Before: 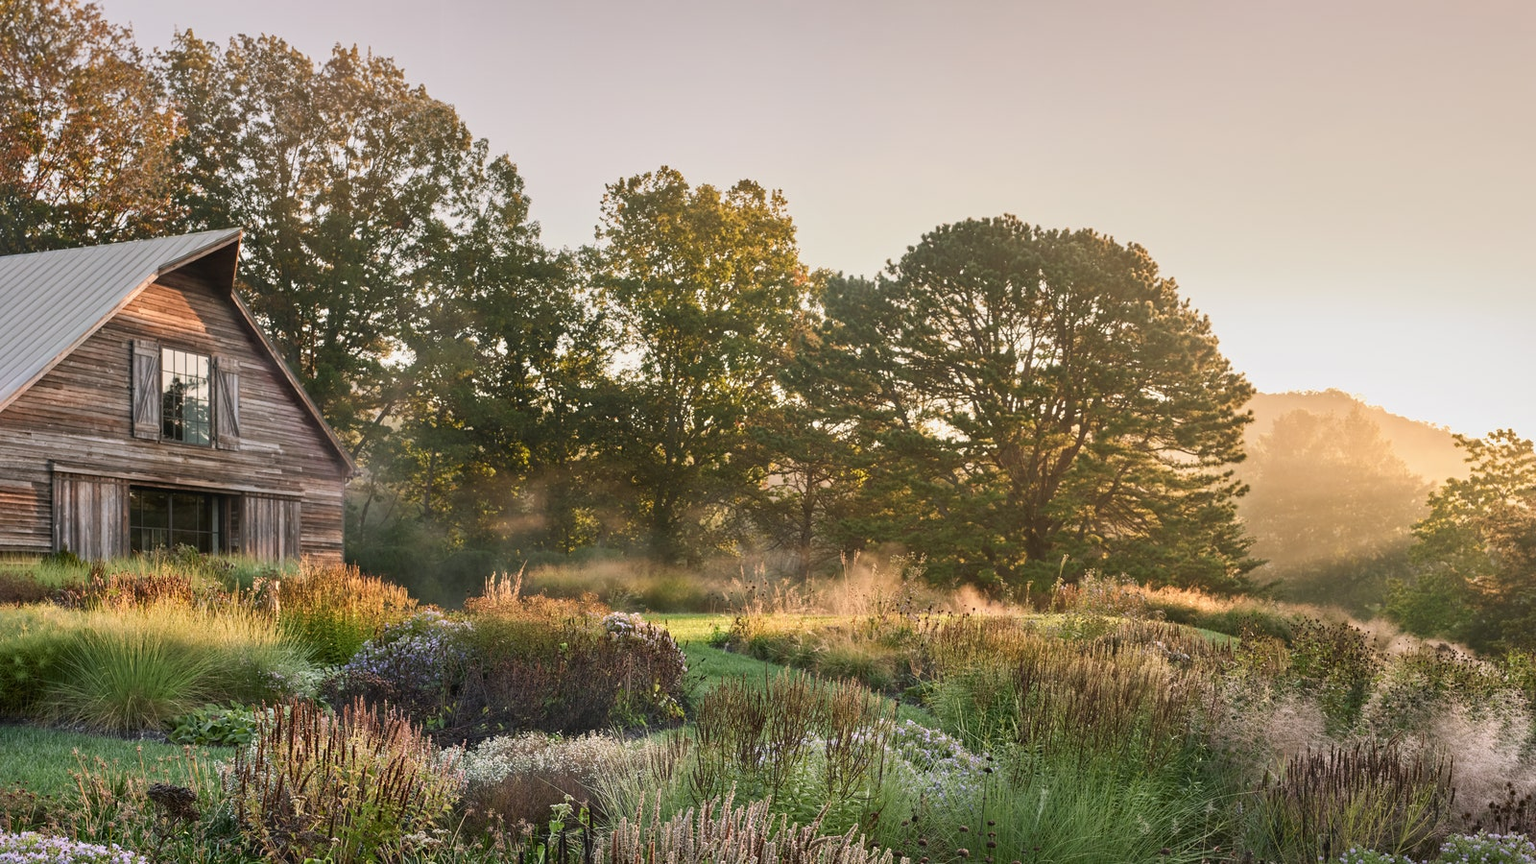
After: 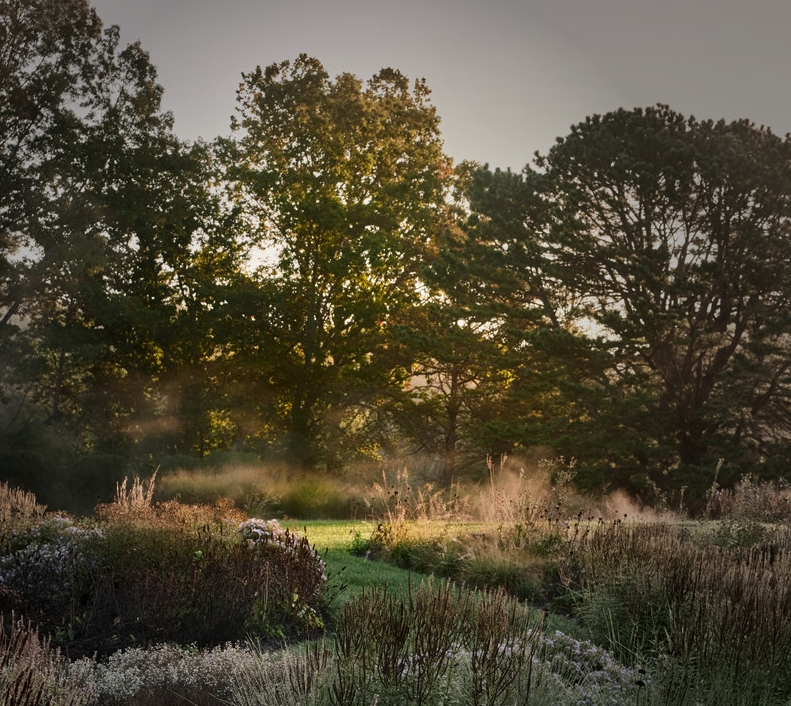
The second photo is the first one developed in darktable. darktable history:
contrast brightness saturation: contrast 0.07, brightness -0.14, saturation 0.11
crop and rotate: angle 0.02°, left 24.353%, top 13.219%, right 26.156%, bottom 8.224%
vignetting: fall-off start 33.76%, fall-off radius 64.94%, brightness -0.575, center (-0.12, -0.002), width/height ratio 0.959
